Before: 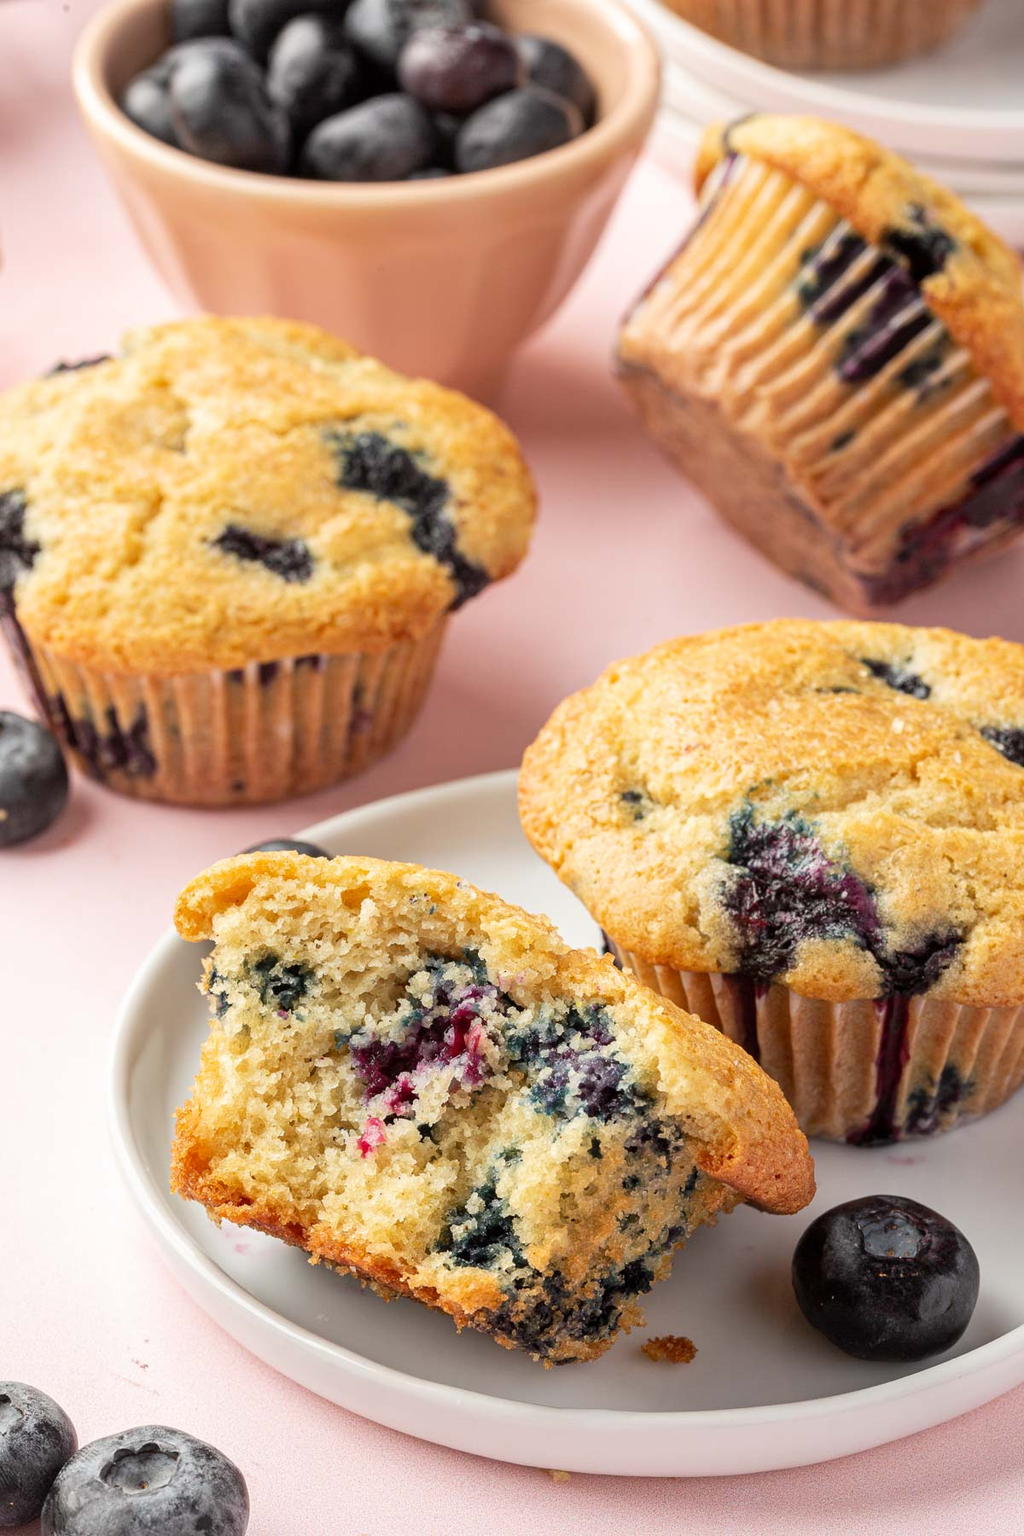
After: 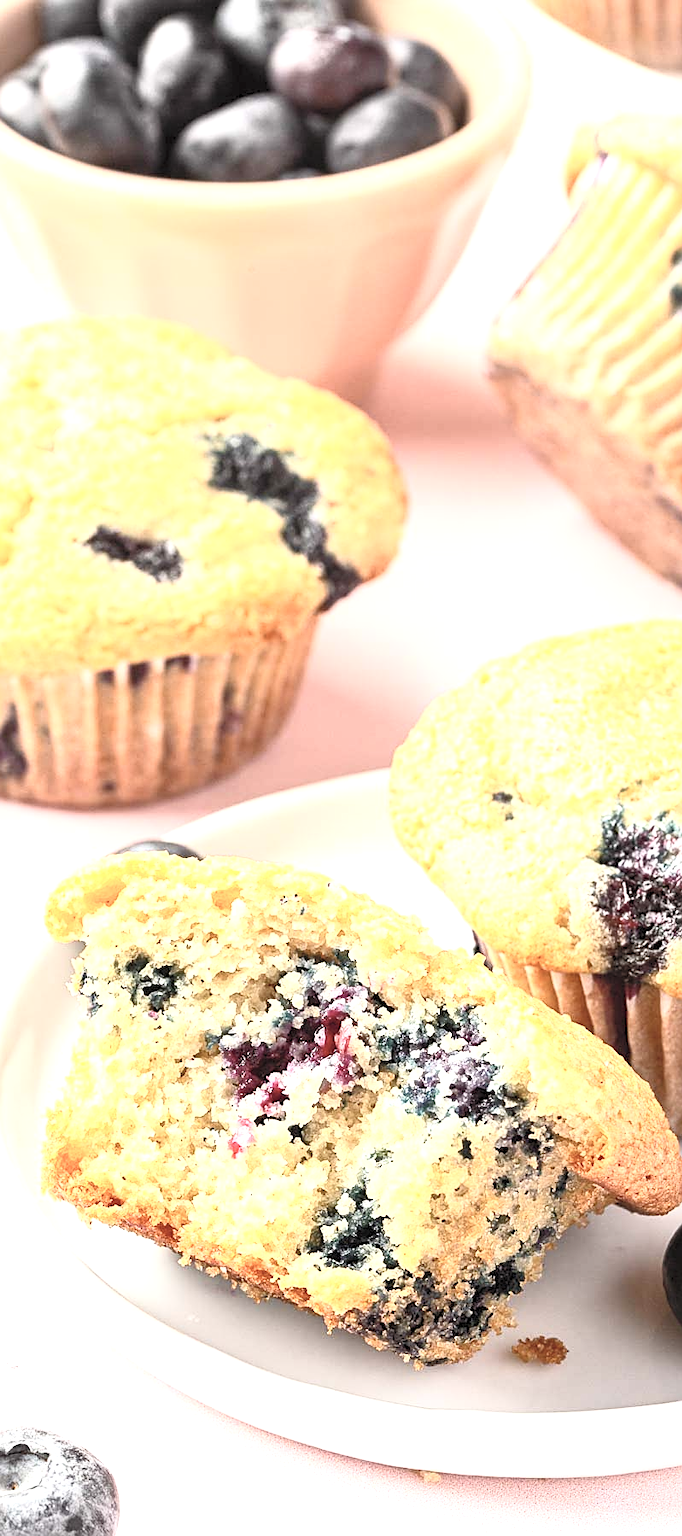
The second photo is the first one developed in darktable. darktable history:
levels: levels [0, 0.435, 0.917]
contrast brightness saturation: contrast 0.438, brightness 0.564, saturation -0.185
crop and rotate: left 12.725%, right 20.67%
sharpen: on, module defaults
